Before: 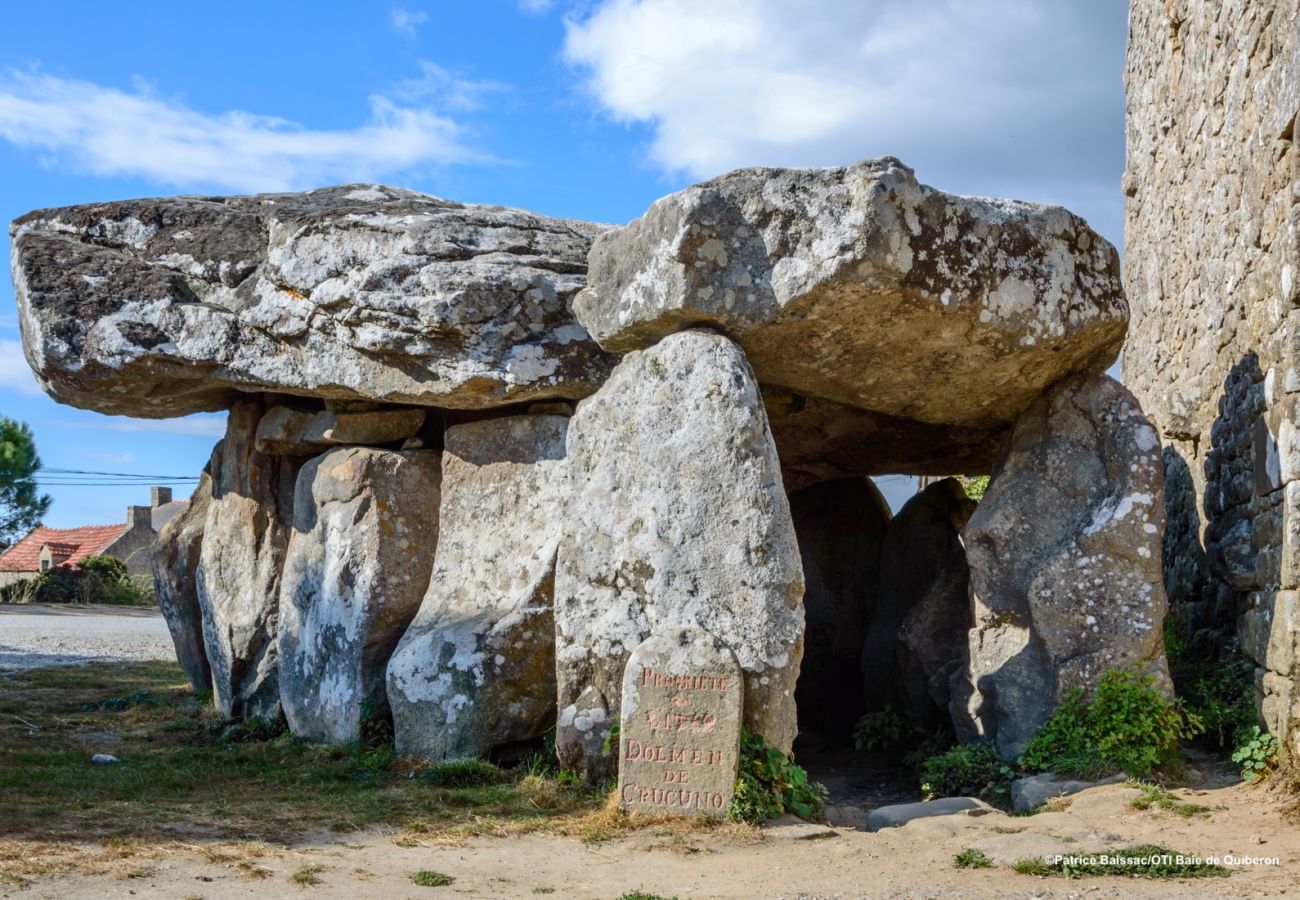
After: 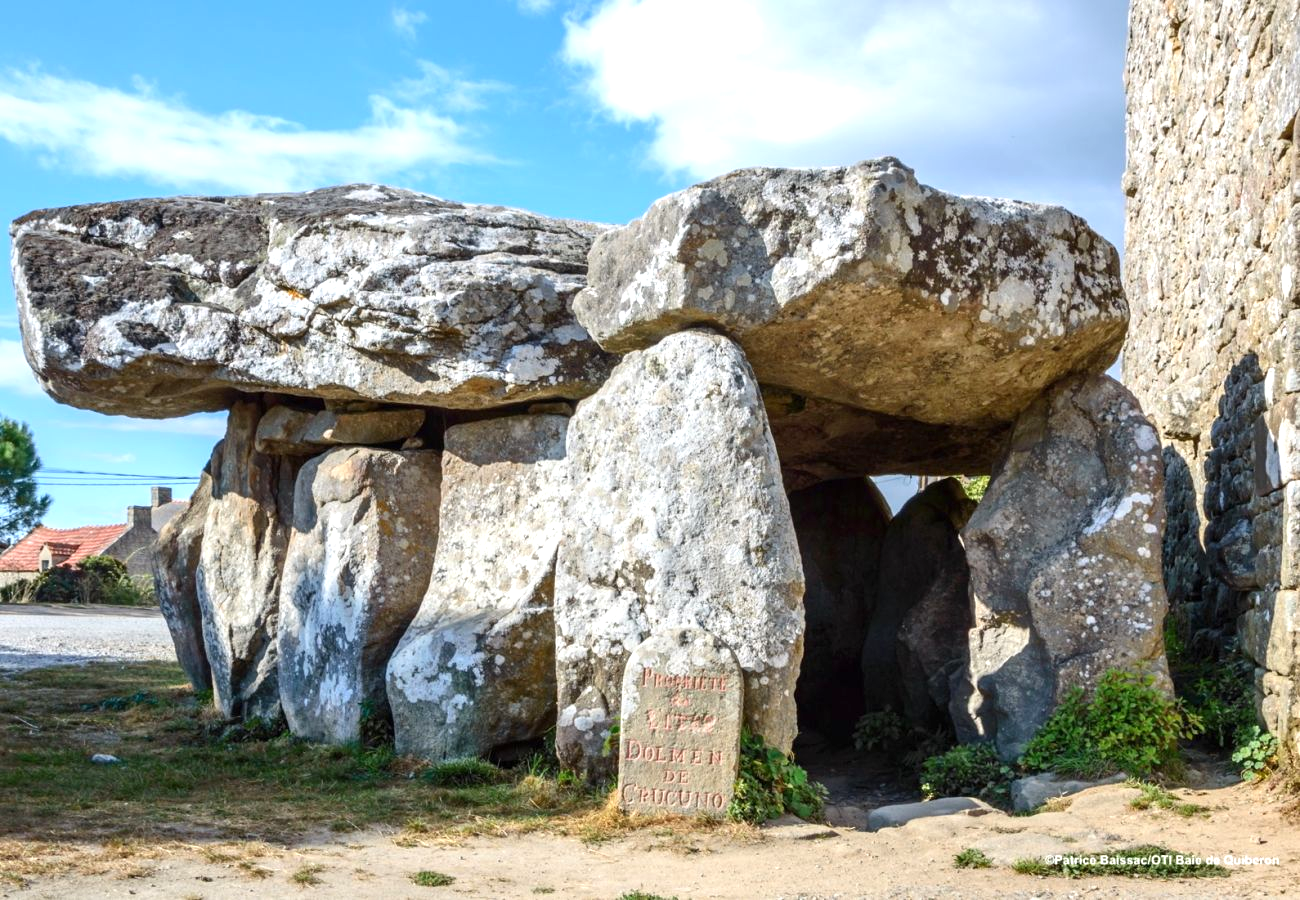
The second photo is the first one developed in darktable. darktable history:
exposure: exposure 0.635 EV, compensate highlight preservation false
